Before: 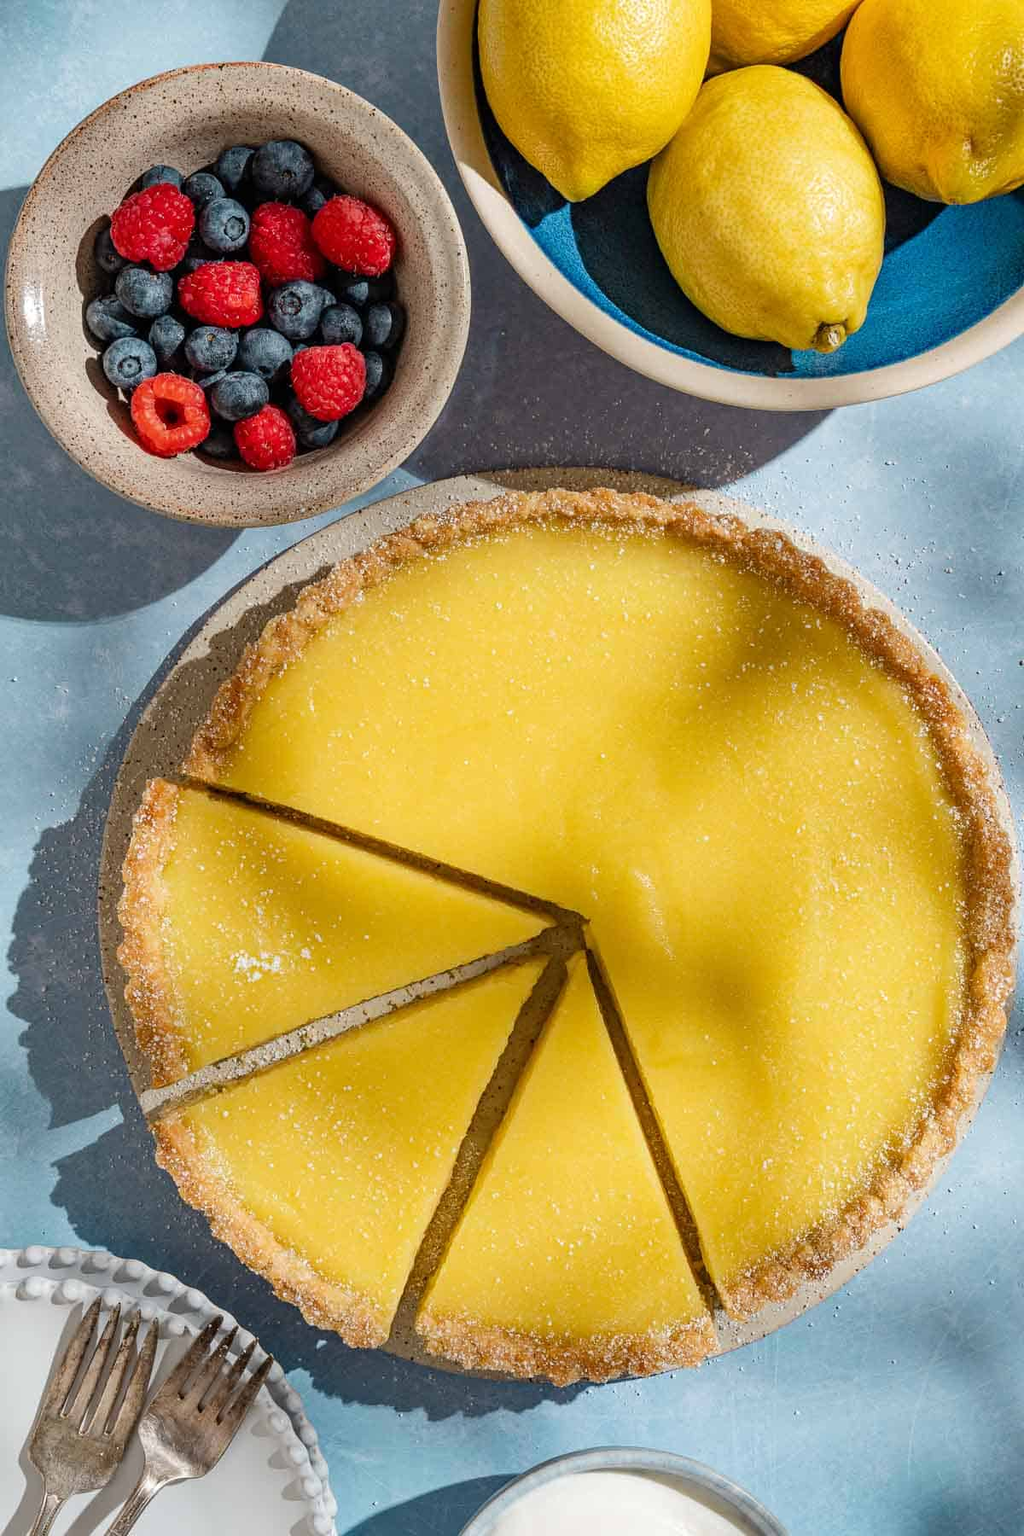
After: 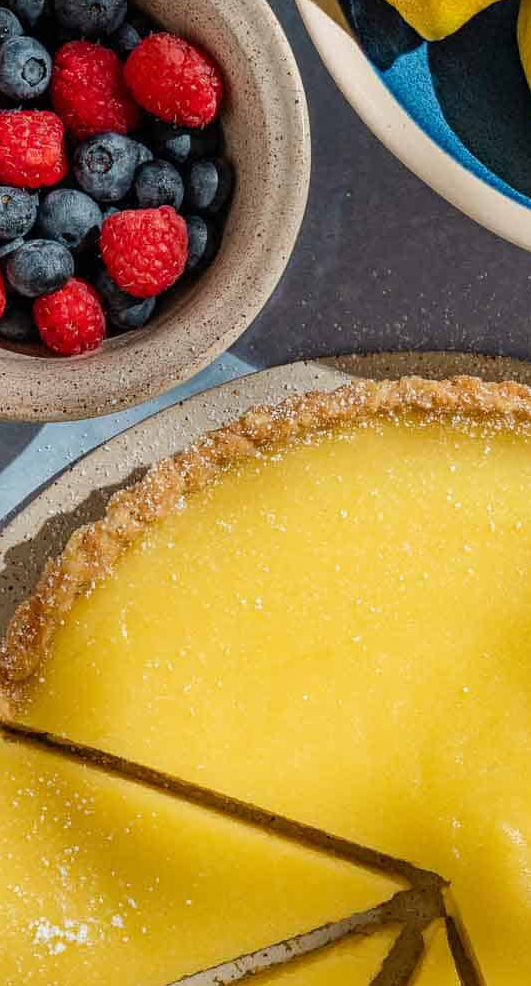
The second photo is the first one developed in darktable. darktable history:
crop: left 20.102%, top 10.896%, right 35.567%, bottom 34.321%
